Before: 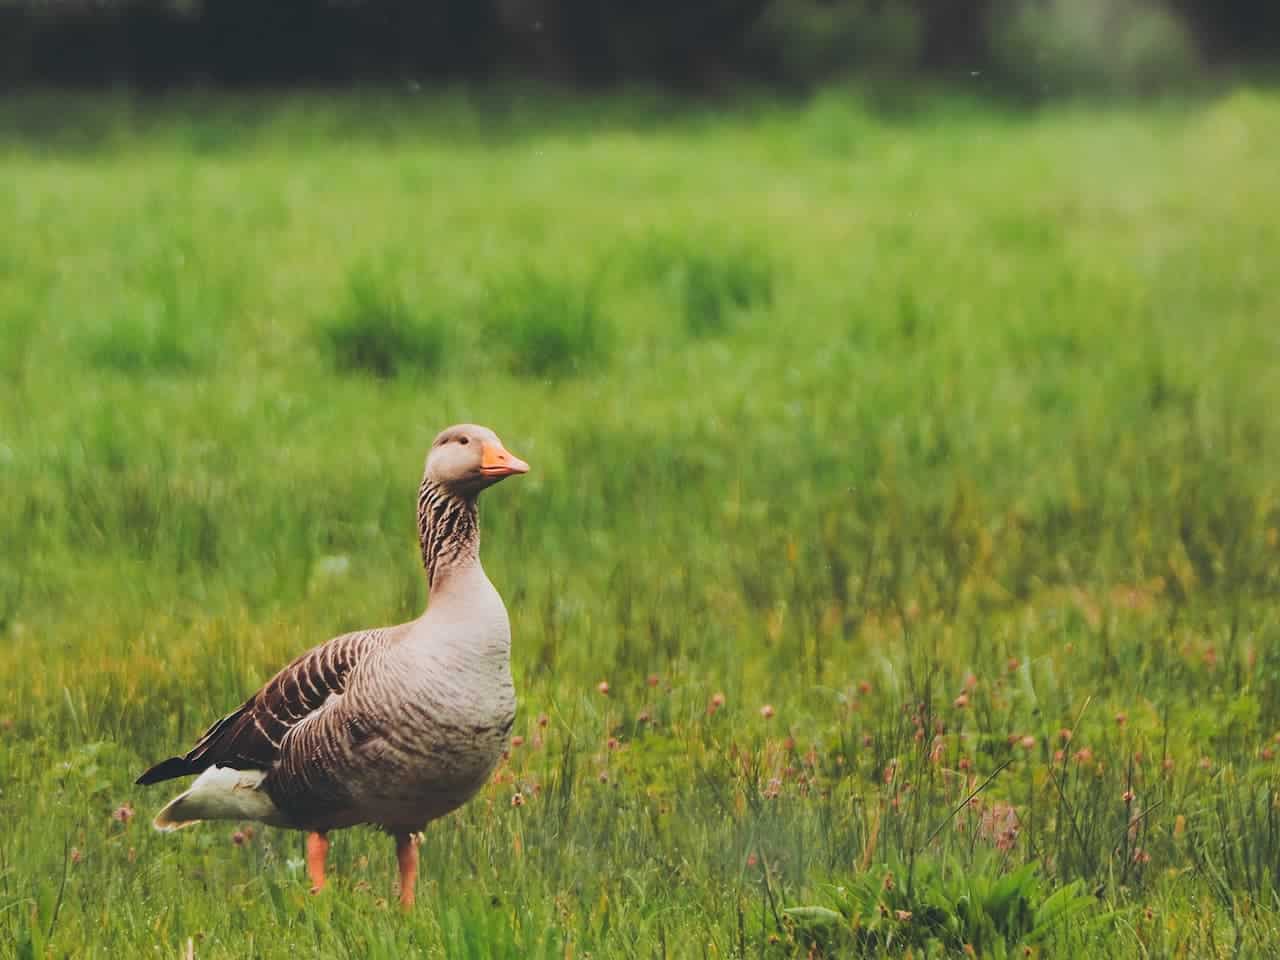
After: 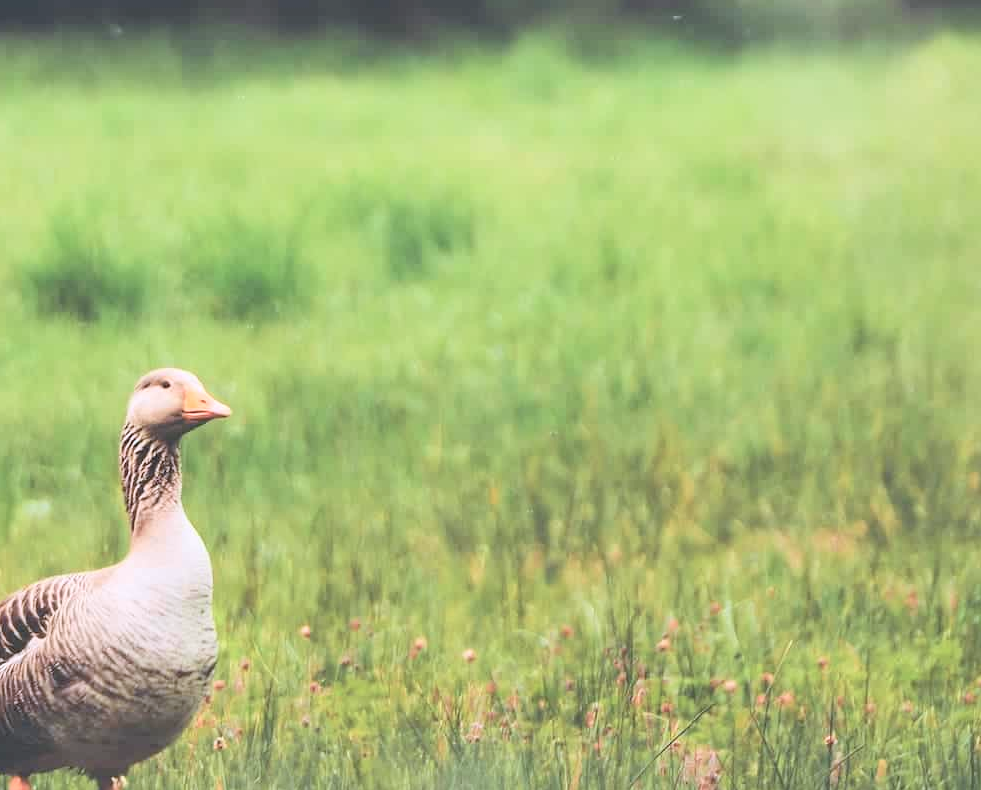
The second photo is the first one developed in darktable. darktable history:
contrast brightness saturation: contrast 0.143, brightness 0.221
crop: left 23.348%, top 5.858%, bottom 11.758%
color calibration: illuminant as shot in camera, x 0.358, y 0.373, temperature 4628.91 K, gamut compression 3
exposure: exposure 0.368 EV, compensate highlight preservation false
